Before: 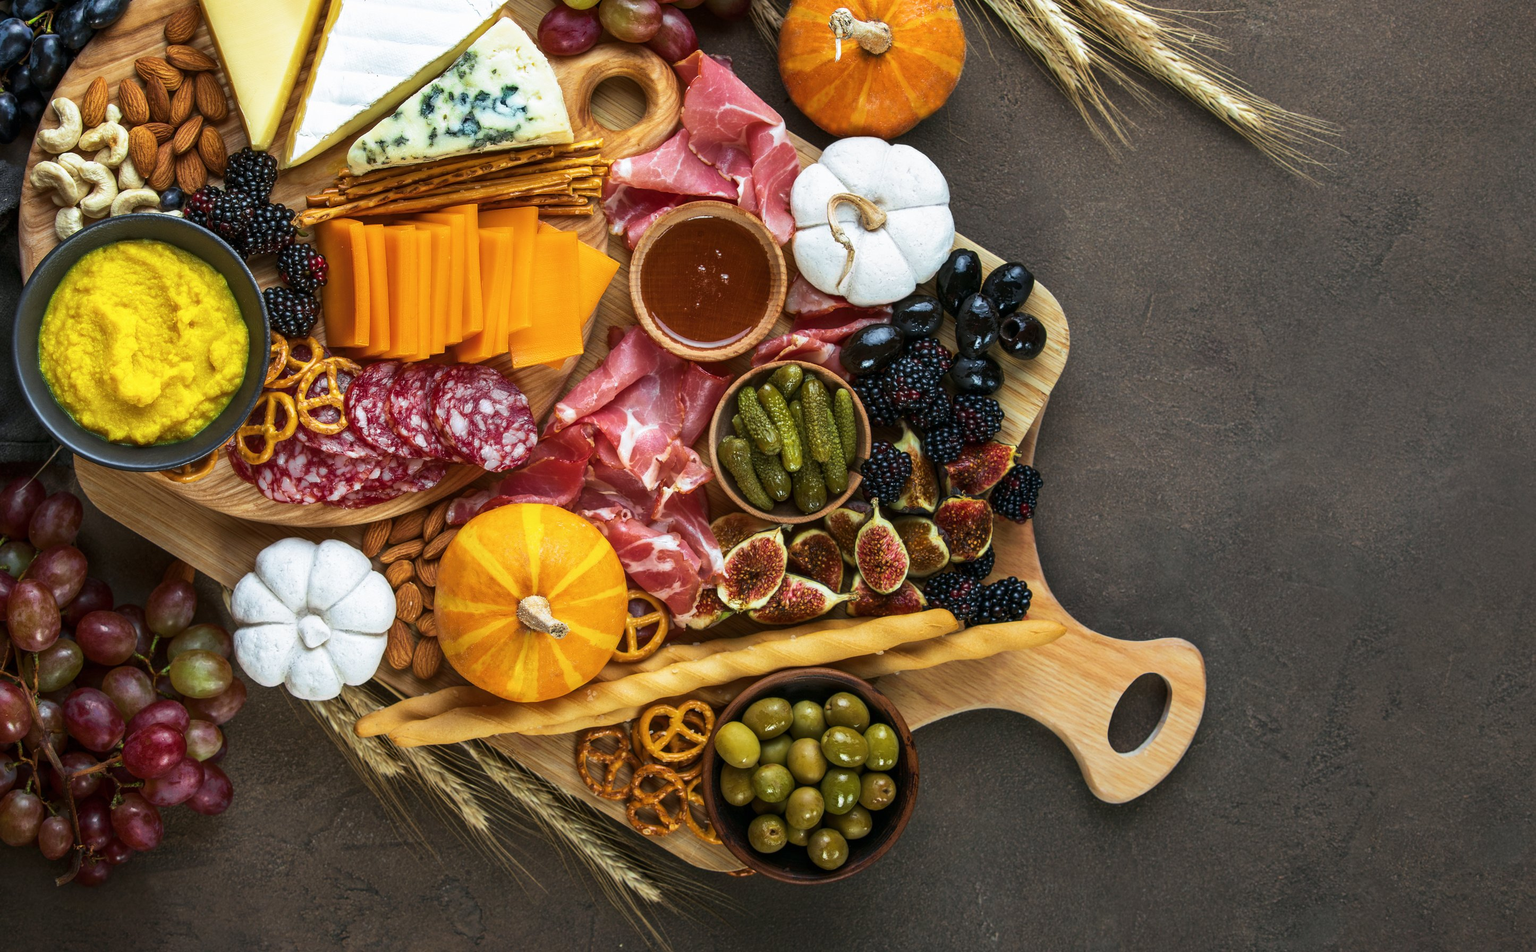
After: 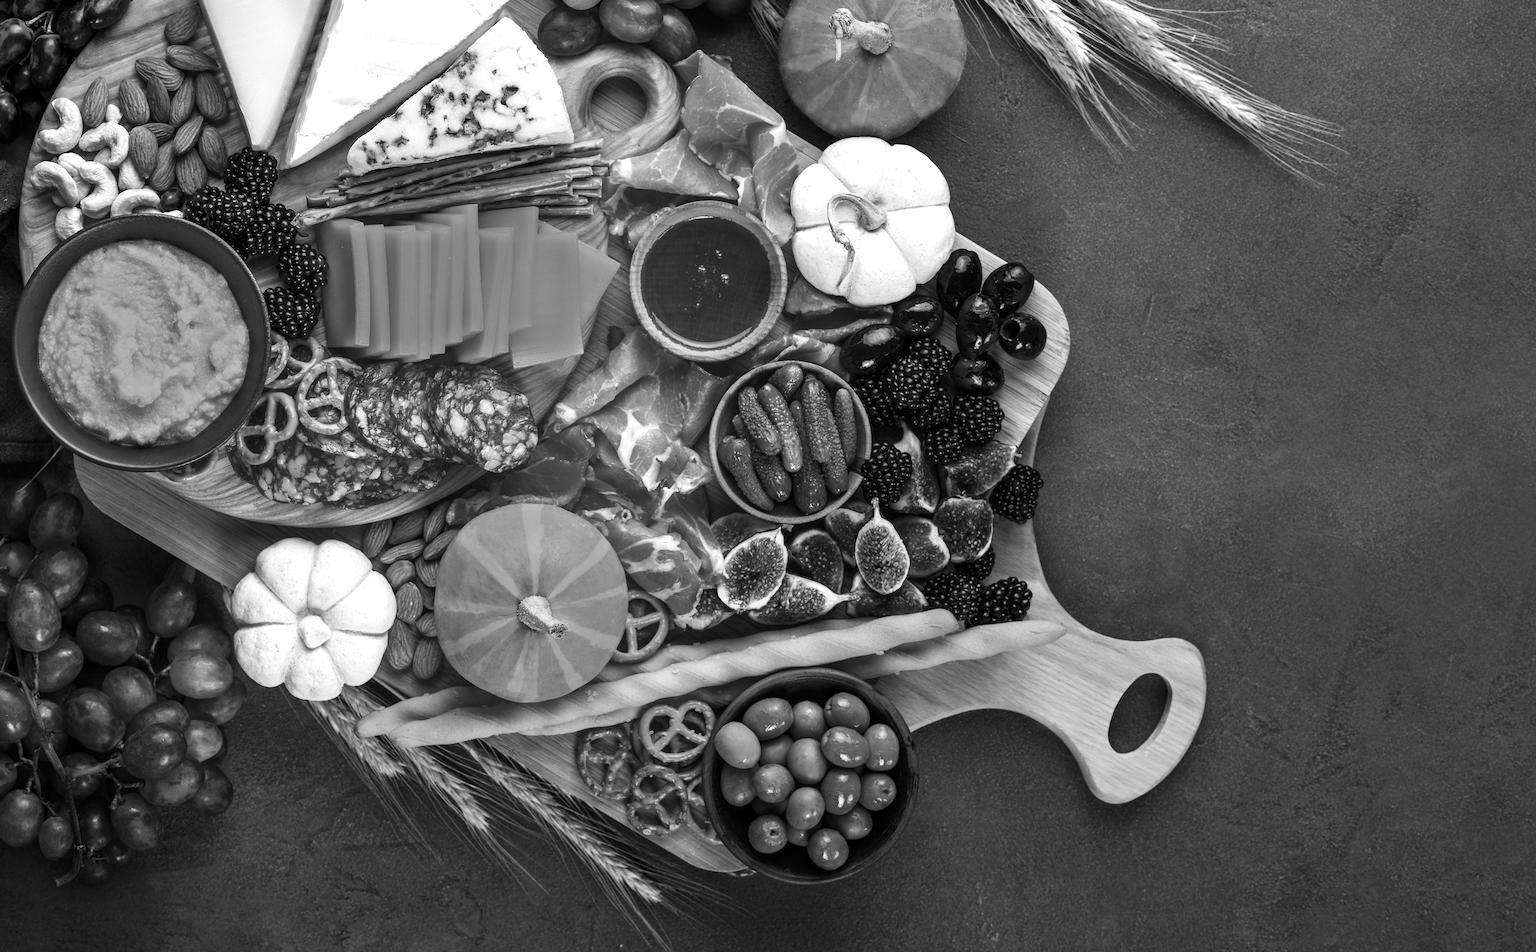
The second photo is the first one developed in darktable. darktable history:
monochrome: a 16.06, b 15.48, size 1
color balance: lift [1, 1.001, 0.999, 1.001], gamma [1, 1.004, 1.007, 0.993], gain [1, 0.991, 0.987, 1.013], contrast 7.5%, contrast fulcrum 10%, output saturation 115%
